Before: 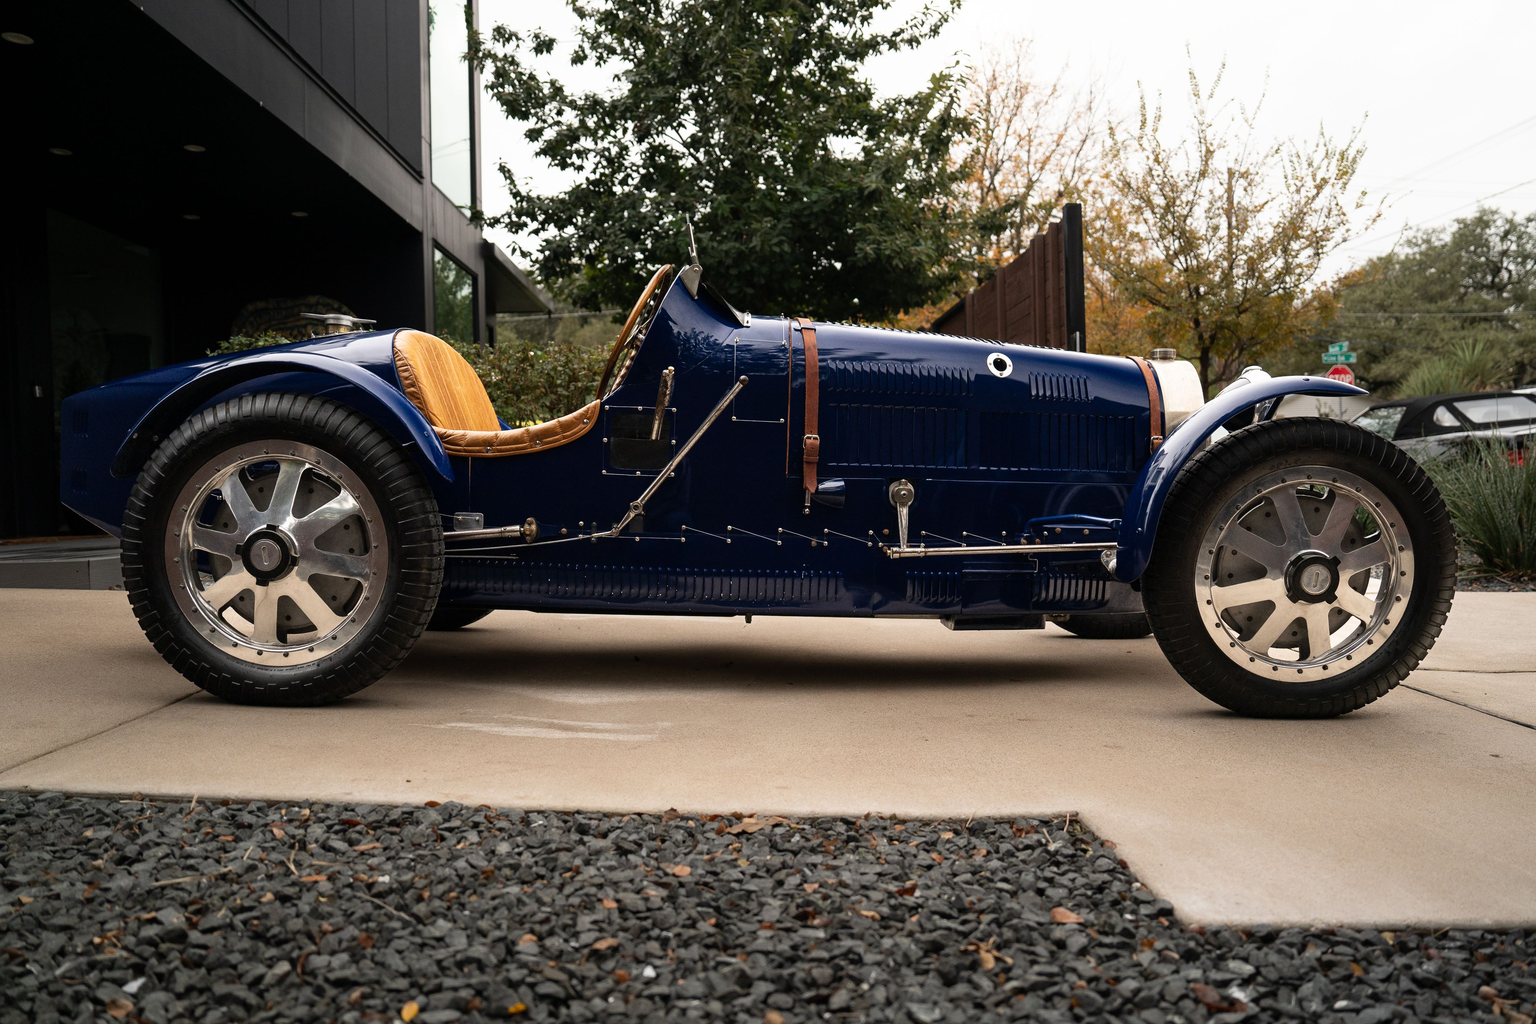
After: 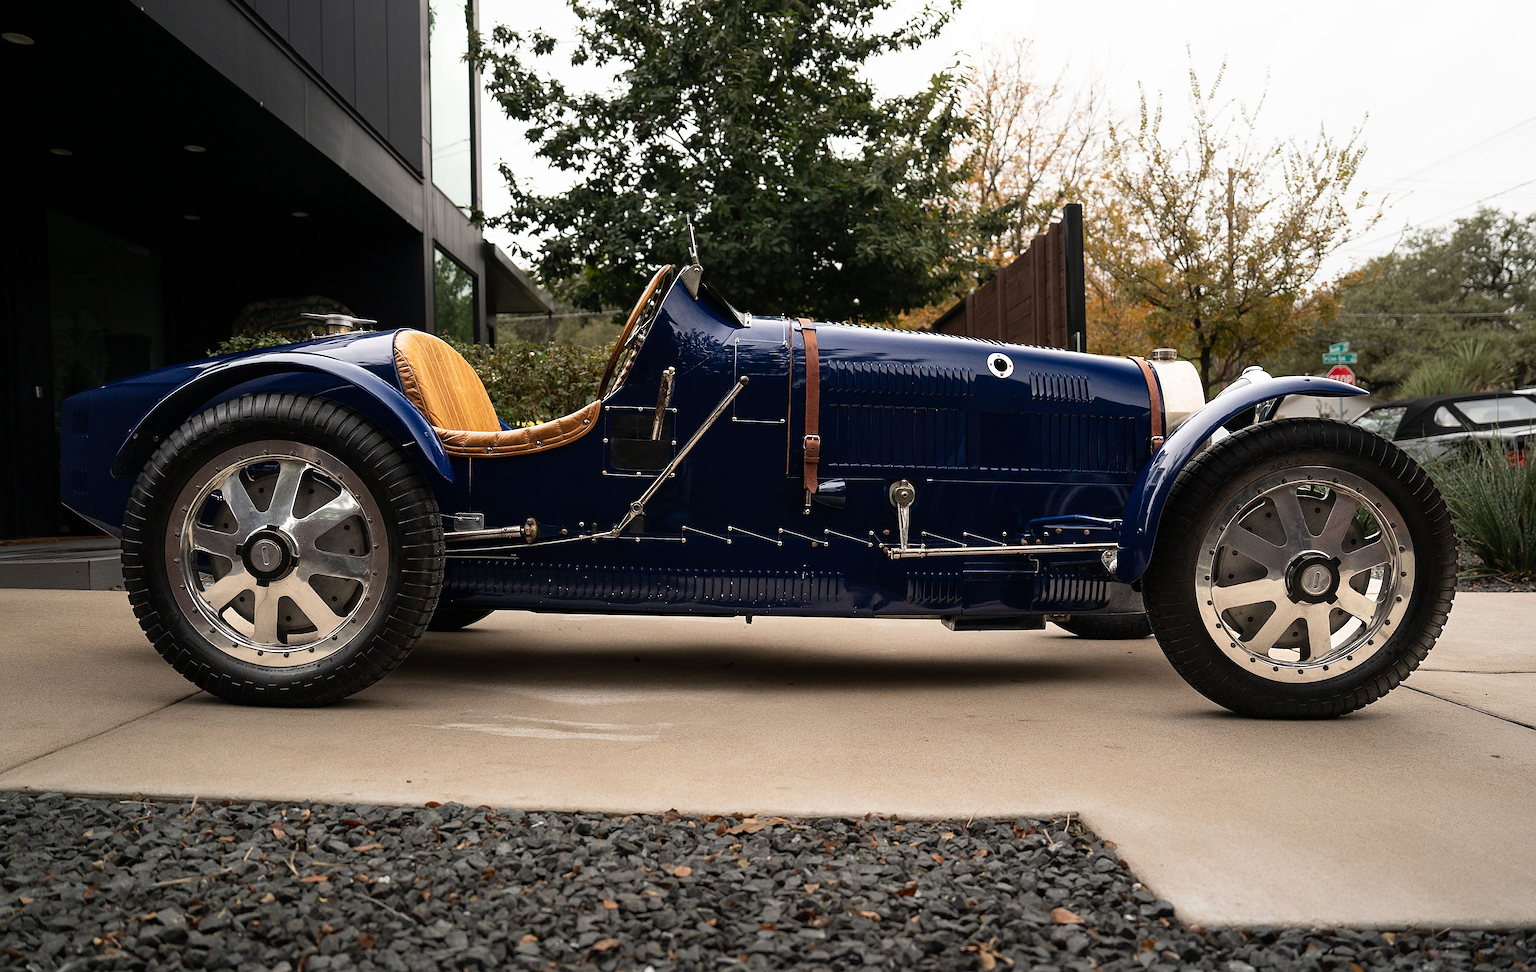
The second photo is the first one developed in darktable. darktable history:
color balance: mode lift, gamma, gain (sRGB)
crop and rotate: top 0%, bottom 5.097%
sharpen: on, module defaults
